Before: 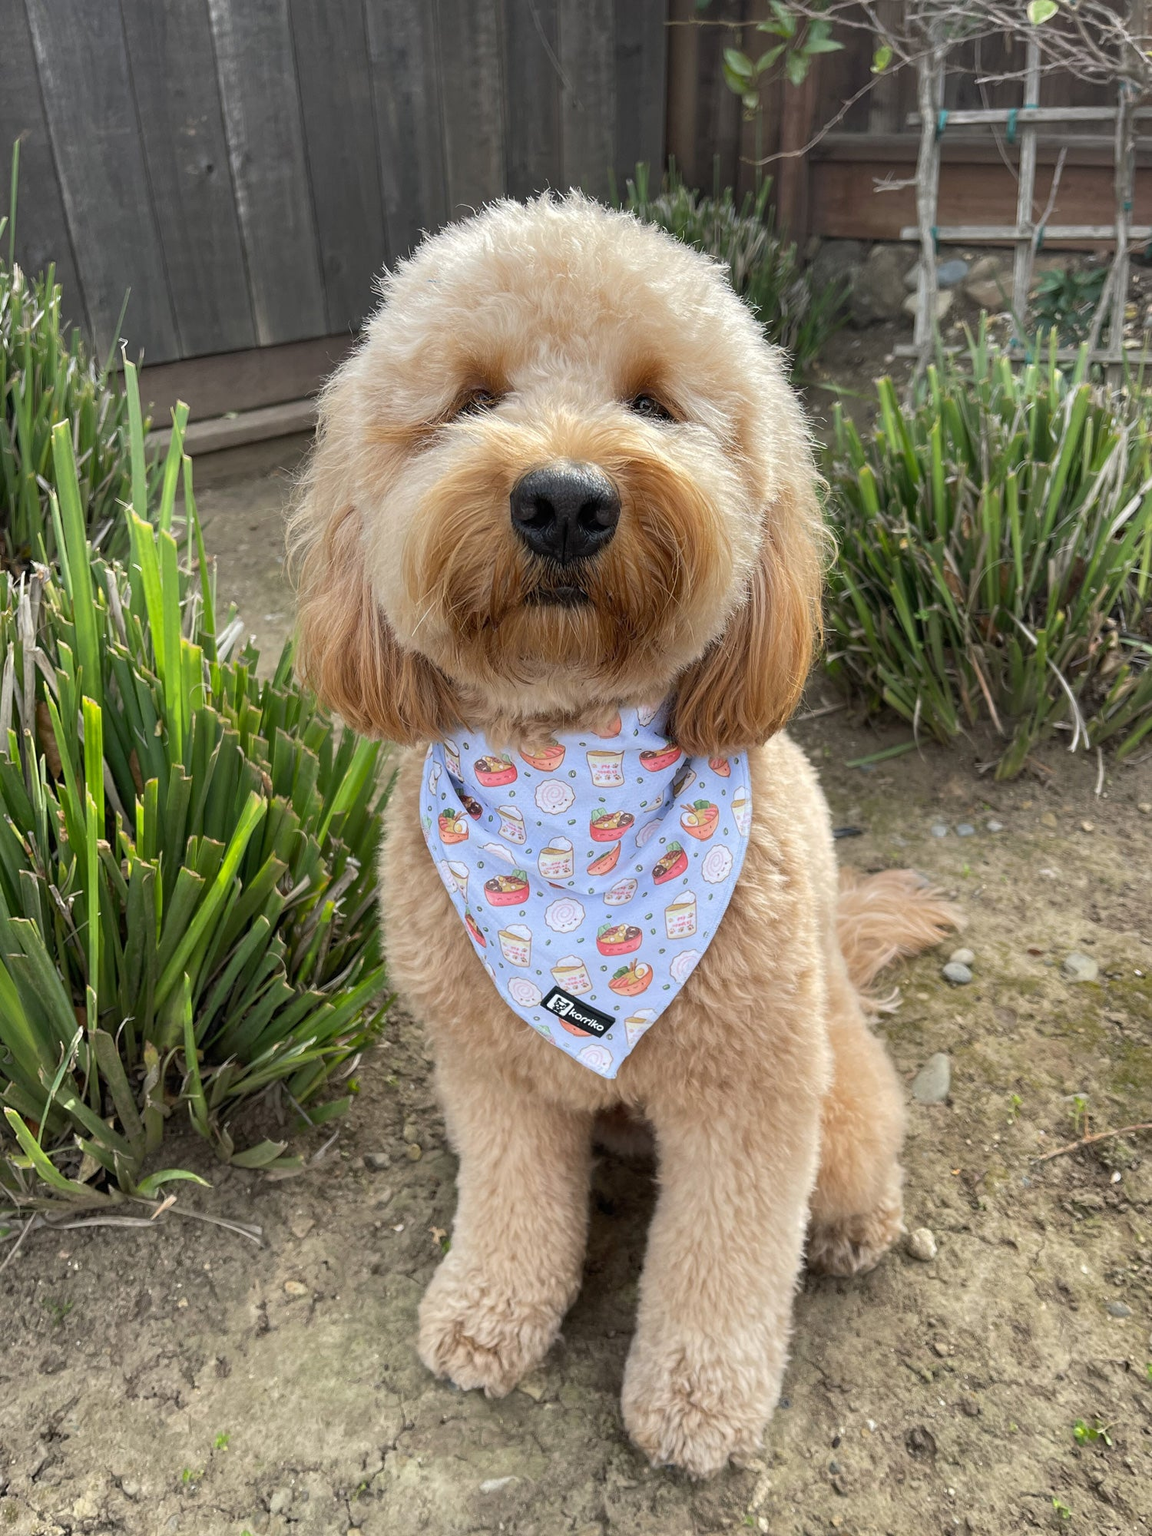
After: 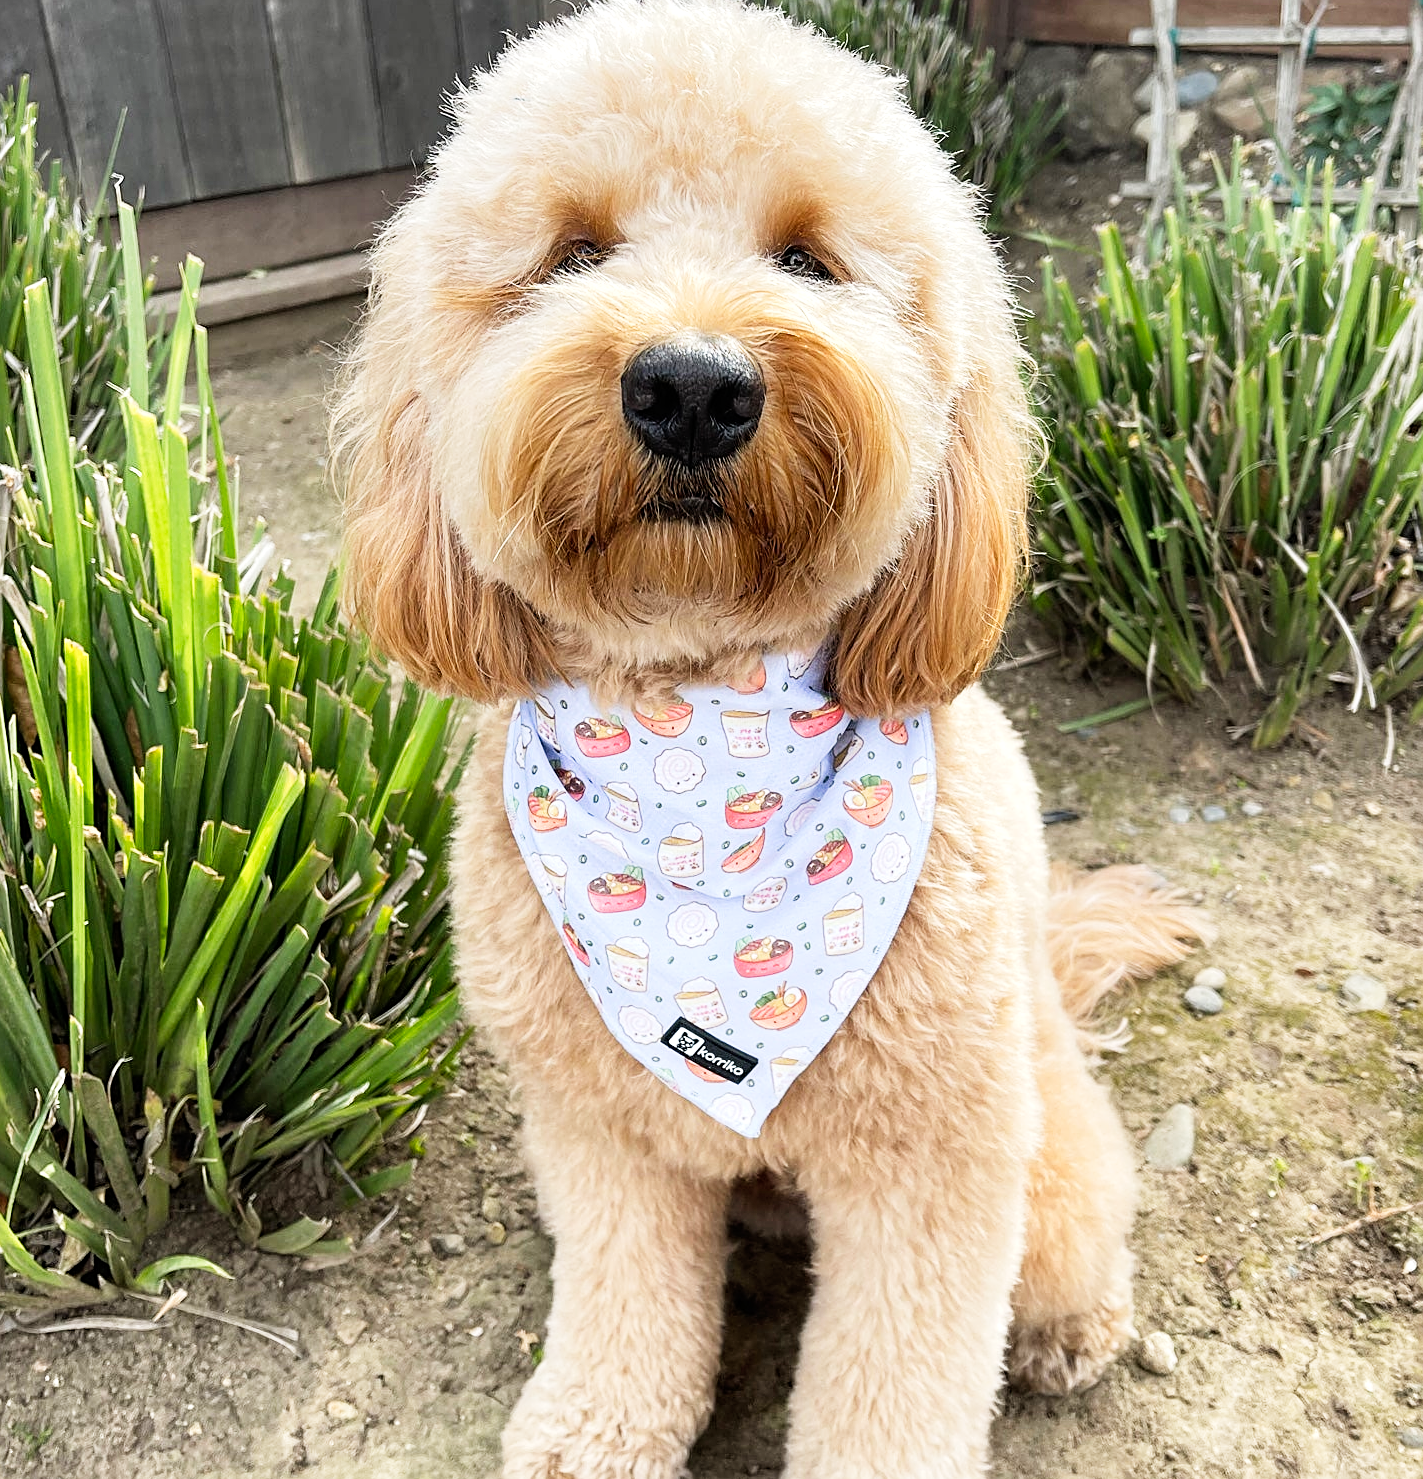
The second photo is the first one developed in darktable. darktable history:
sharpen: on, module defaults
tone curve: curves: ch0 [(0, 0) (0.051, 0.03) (0.096, 0.071) (0.241, 0.247) (0.455, 0.525) (0.594, 0.697) (0.741, 0.845) (0.871, 0.933) (1, 0.984)]; ch1 [(0, 0) (0.1, 0.038) (0.318, 0.243) (0.399, 0.351) (0.478, 0.469) (0.499, 0.499) (0.534, 0.549) (0.565, 0.594) (0.601, 0.634) (0.666, 0.7) (1, 1)]; ch2 [(0, 0) (0.453, 0.45) (0.479, 0.483) (0.504, 0.499) (0.52, 0.519) (0.541, 0.559) (0.592, 0.612) (0.824, 0.815) (1, 1)], preserve colors none
tone equalizer: -8 EV -0.454 EV, -7 EV -0.413 EV, -6 EV -0.354 EV, -5 EV -0.231 EV, -3 EV 0.228 EV, -2 EV 0.351 EV, -1 EV 0.373 EV, +0 EV 0.405 EV
crop and rotate: left 2.89%, top 13.361%, right 2.183%, bottom 12.654%
